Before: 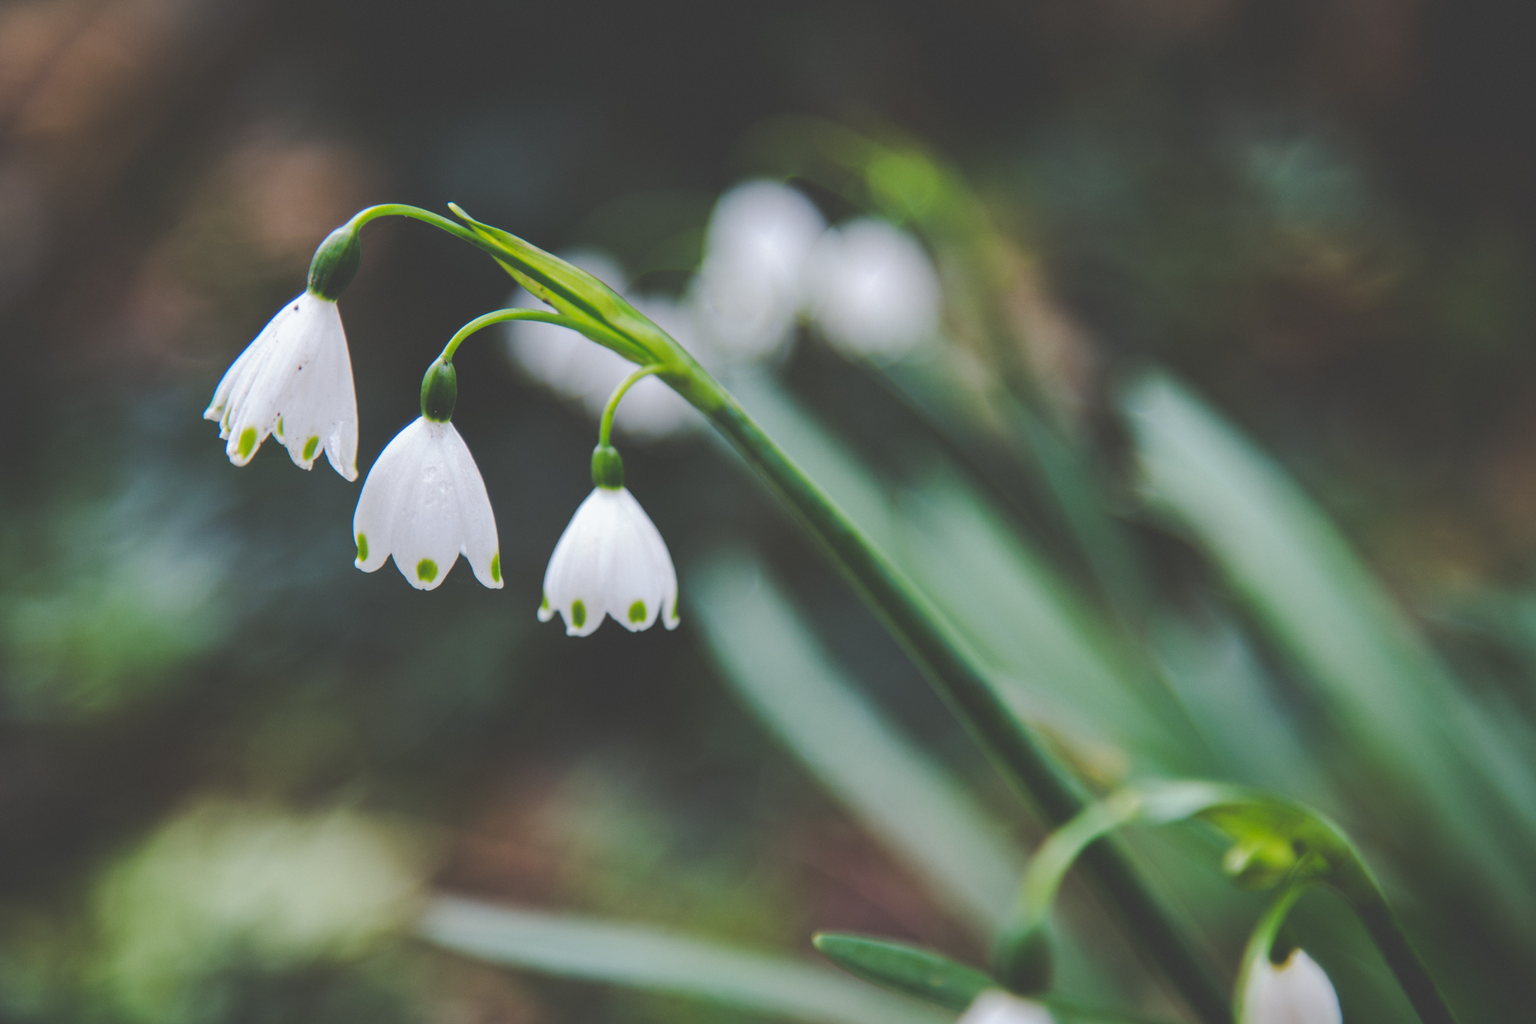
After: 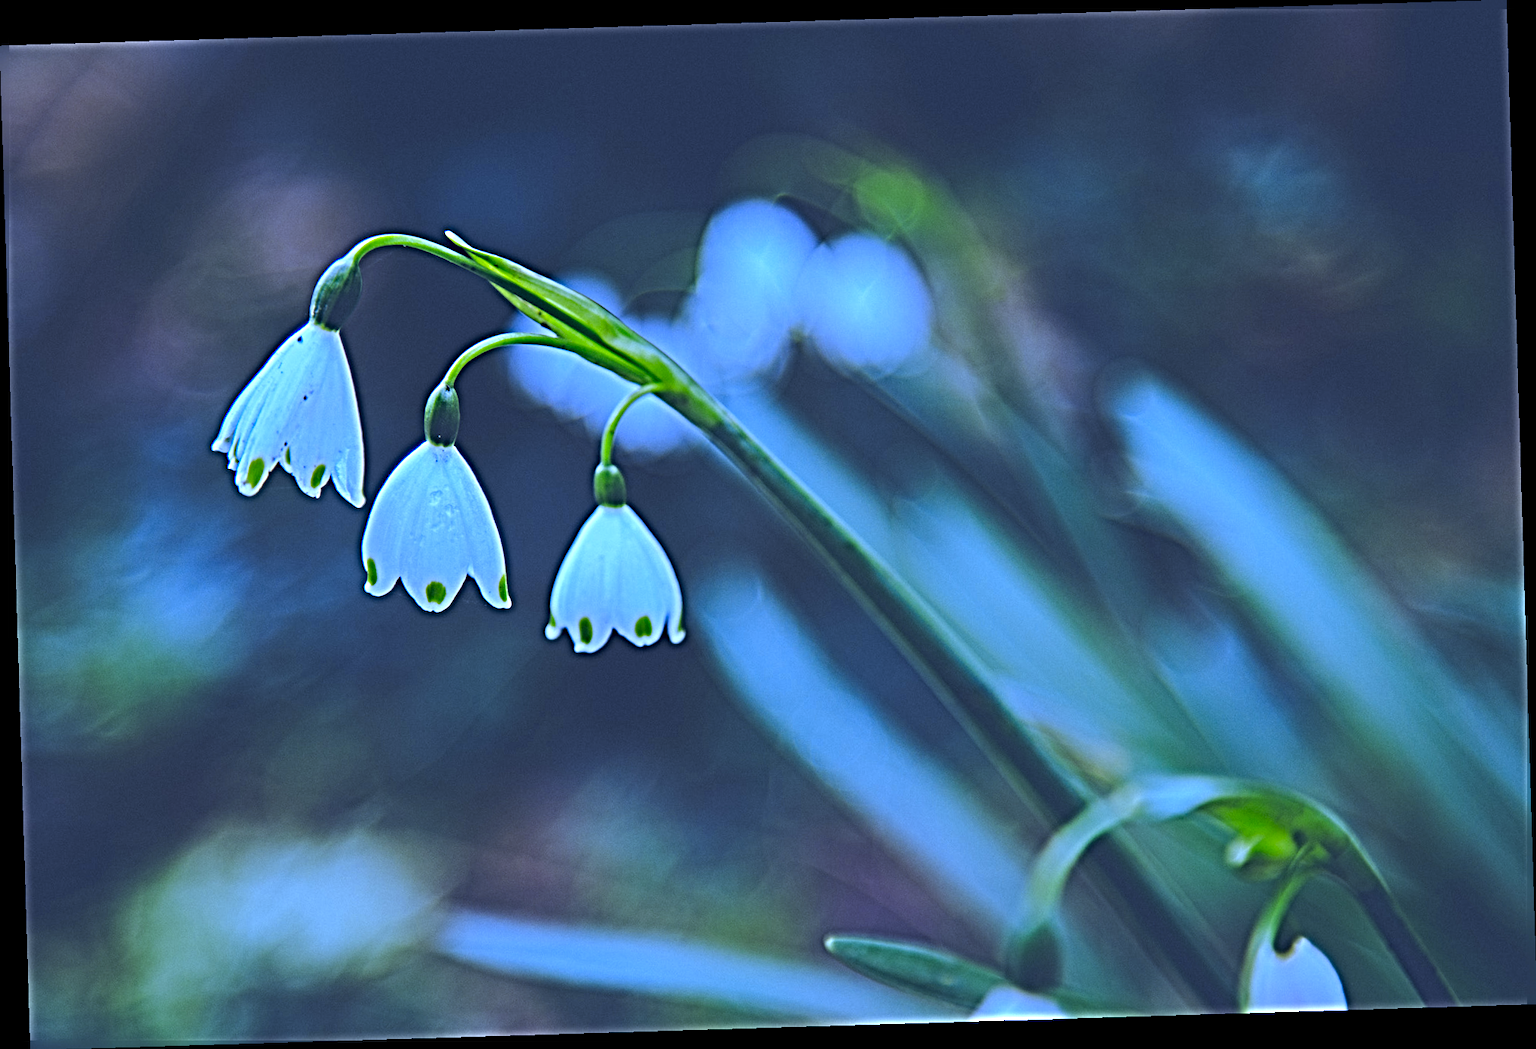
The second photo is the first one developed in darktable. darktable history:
vibrance: vibrance 95.34%
rotate and perspective: rotation -1.75°, automatic cropping off
sharpen: radius 6.3, amount 1.8, threshold 0
white balance: red 0.766, blue 1.537
